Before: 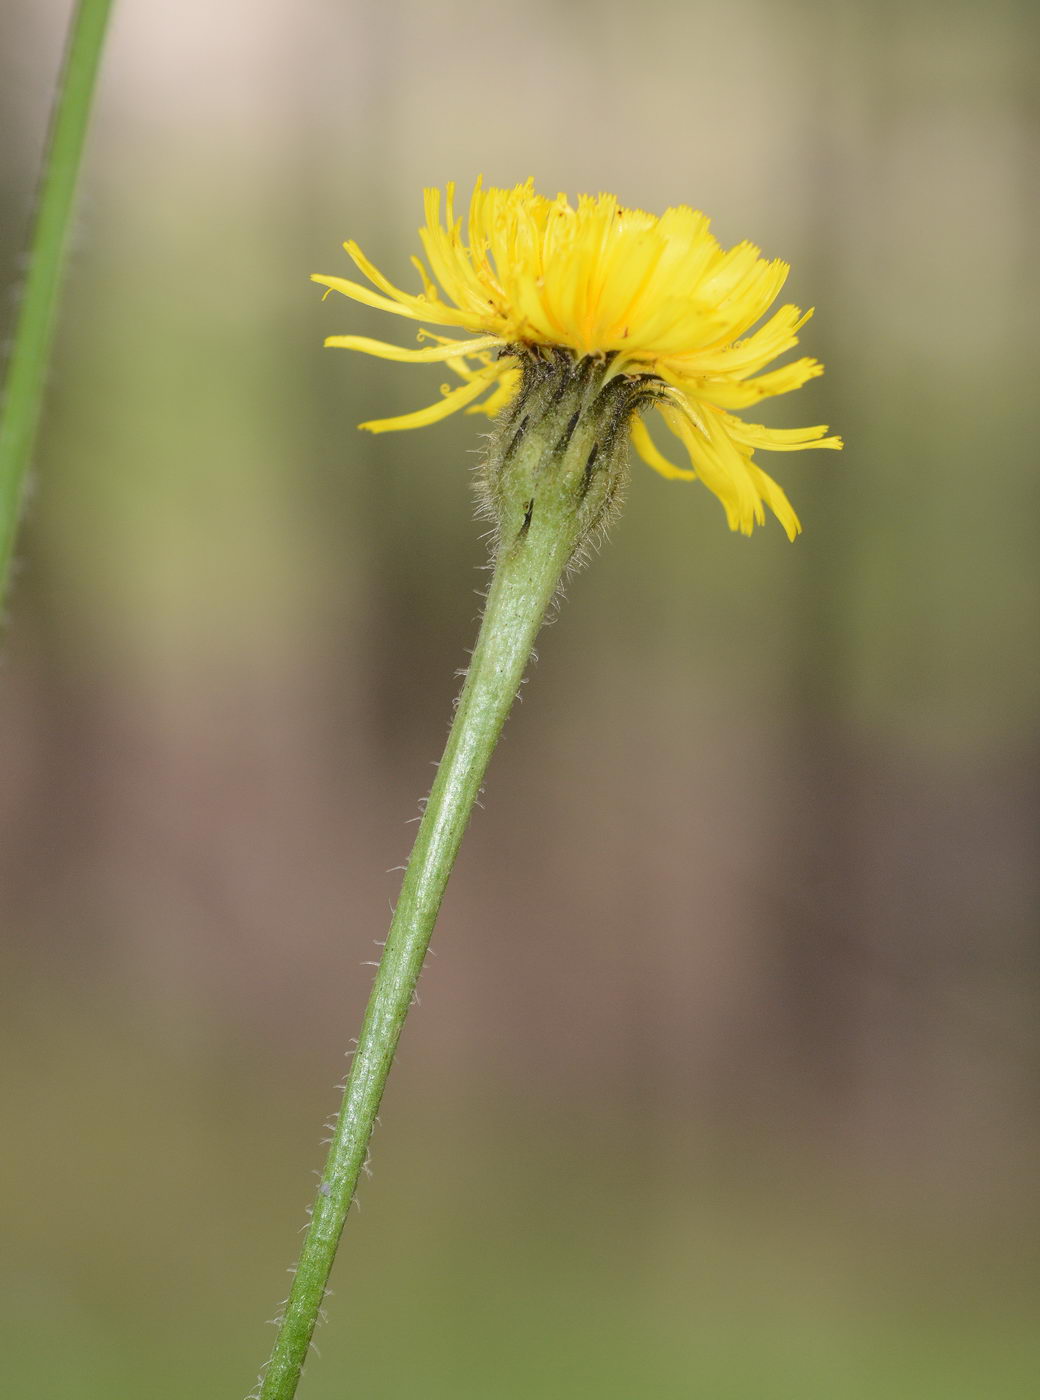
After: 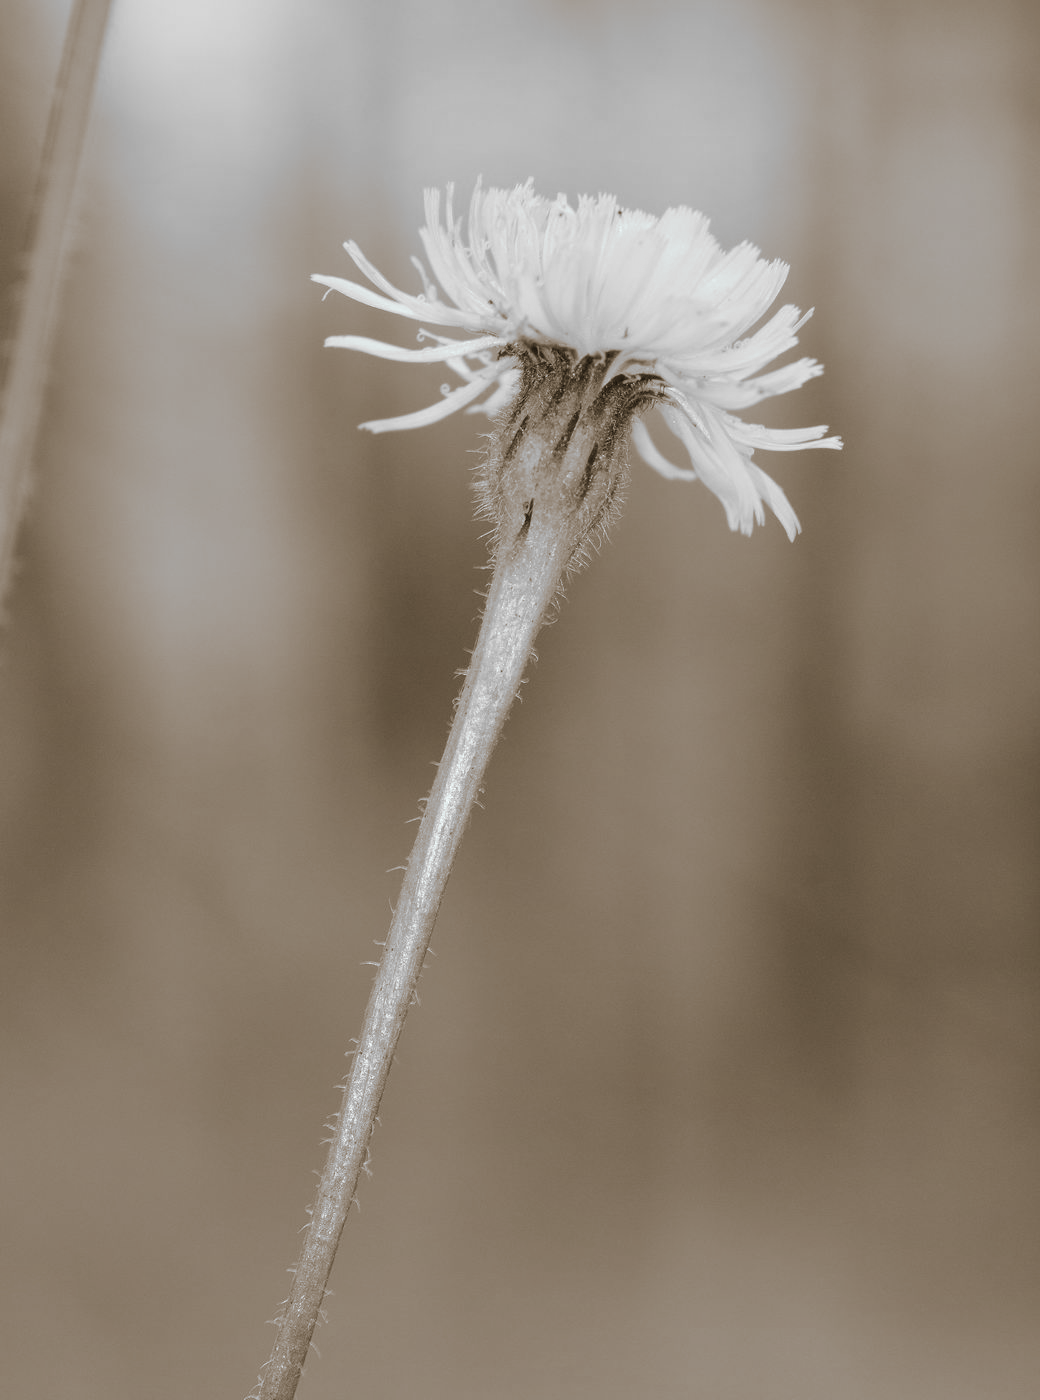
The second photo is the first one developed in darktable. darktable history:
monochrome: a 2.21, b -1.33, size 2.2
split-toning: shadows › hue 37.98°, highlights › hue 185.58°, balance -55.261
